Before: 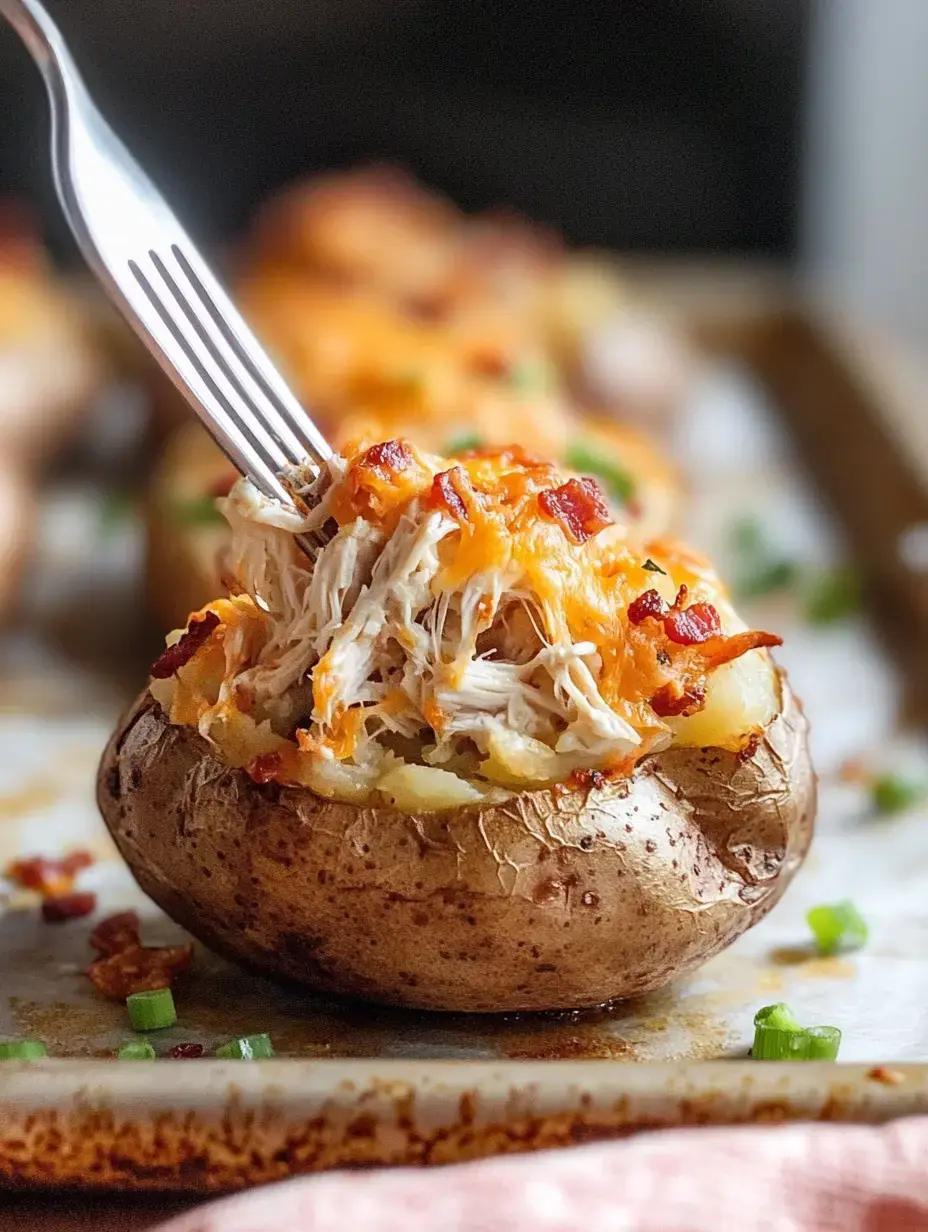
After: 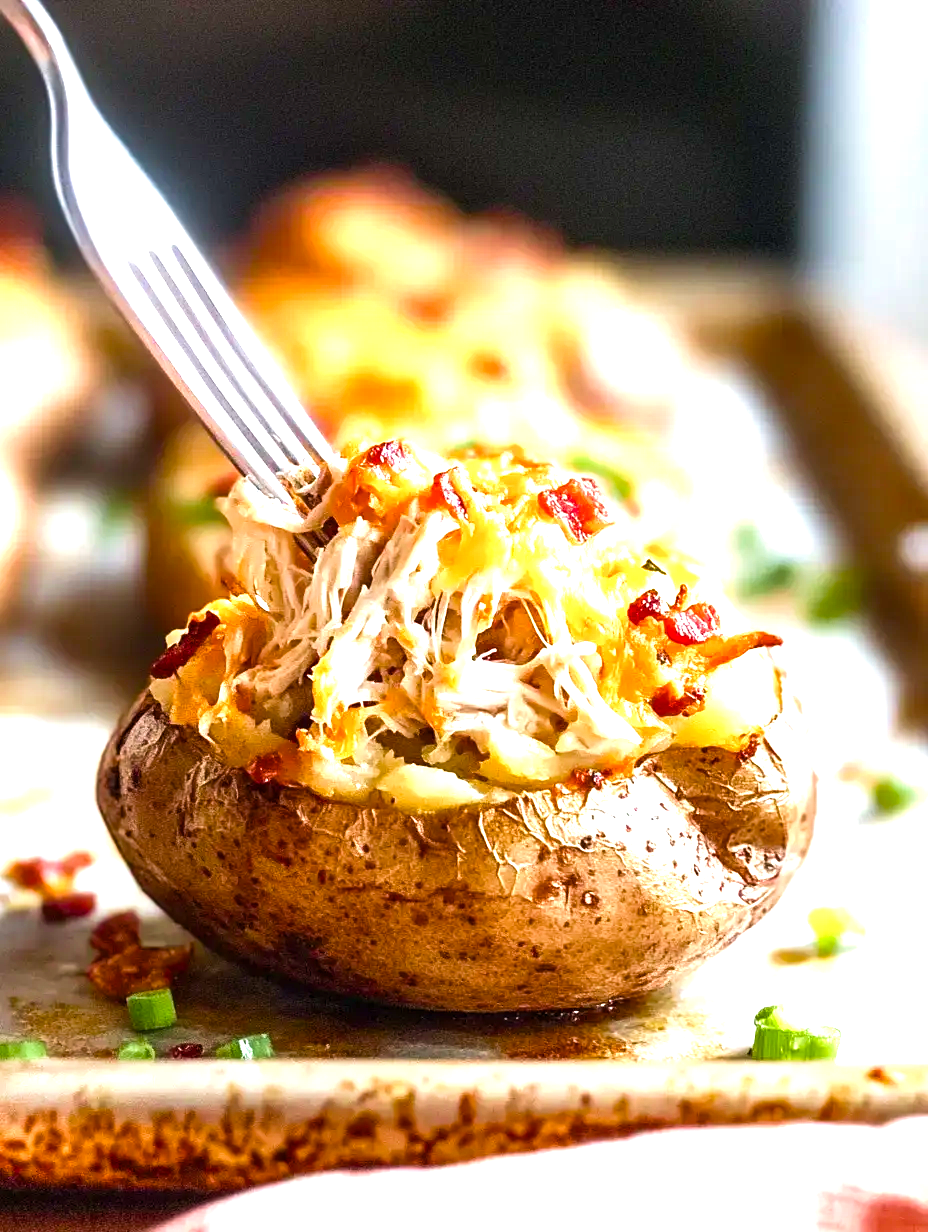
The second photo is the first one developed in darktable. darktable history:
velvia: on, module defaults
color balance rgb: perceptual saturation grading › global saturation 20%, perceptual saturation grading › highlights -50.143%, perceptual saturation grading › shadows 31.128%, perceptual brilliance grading › global brilliance 30.147%, perceptual brilliance grading › highlights 12.671%, perceptual brilliance grading › mid-tones 23.166%, global vibrance 10.94%
